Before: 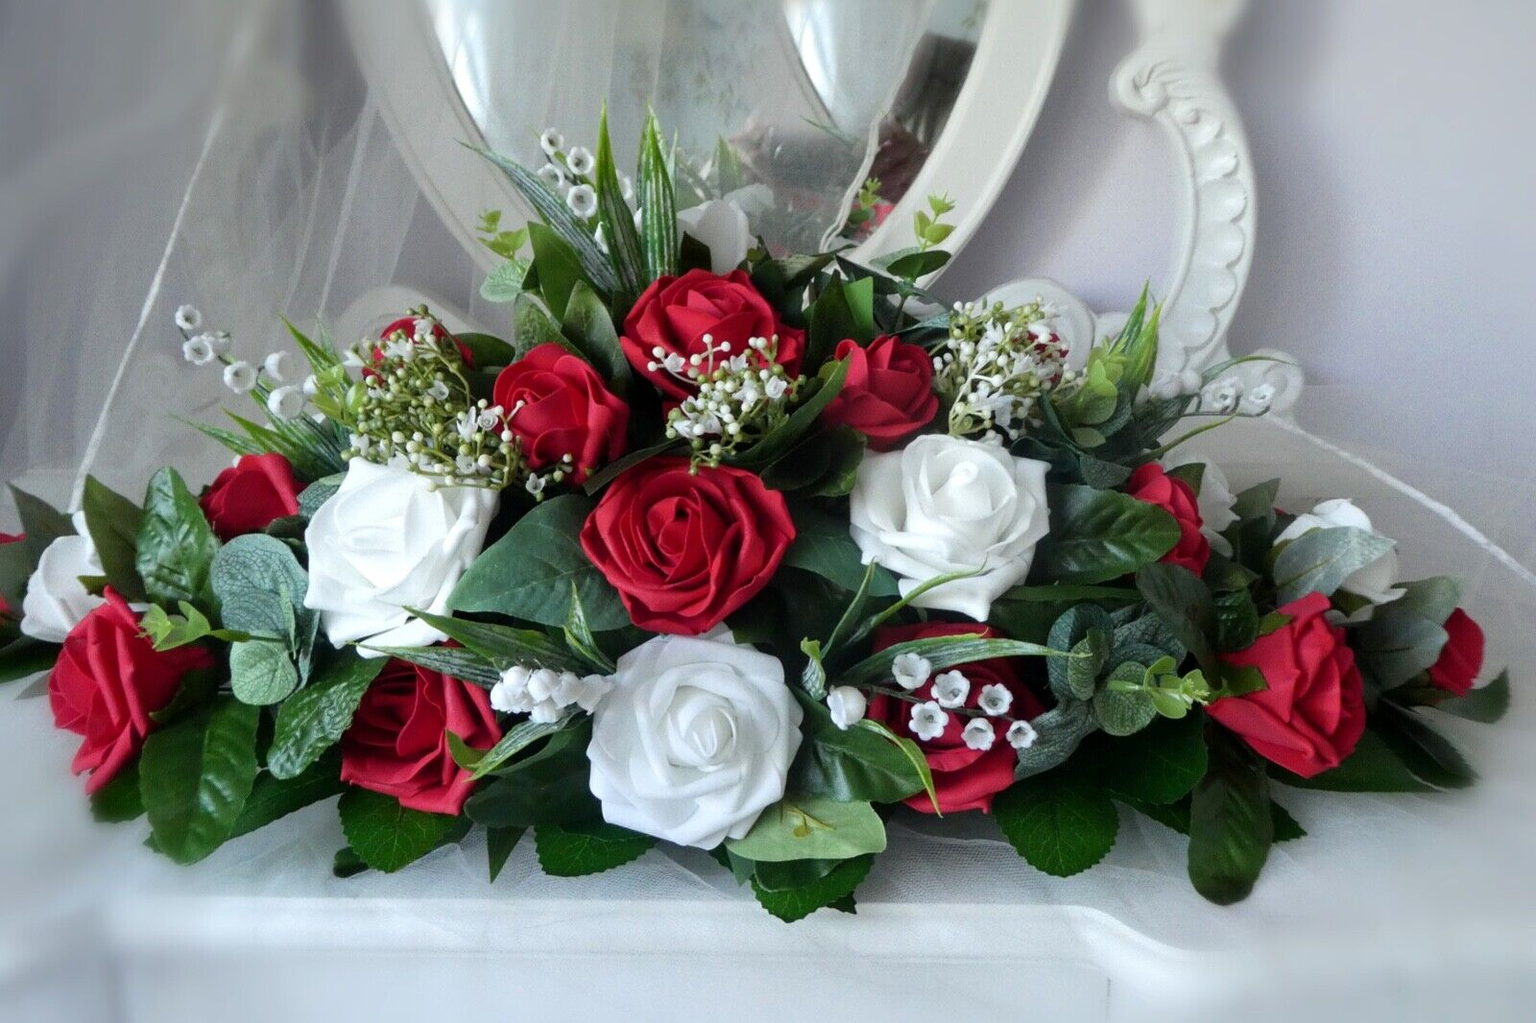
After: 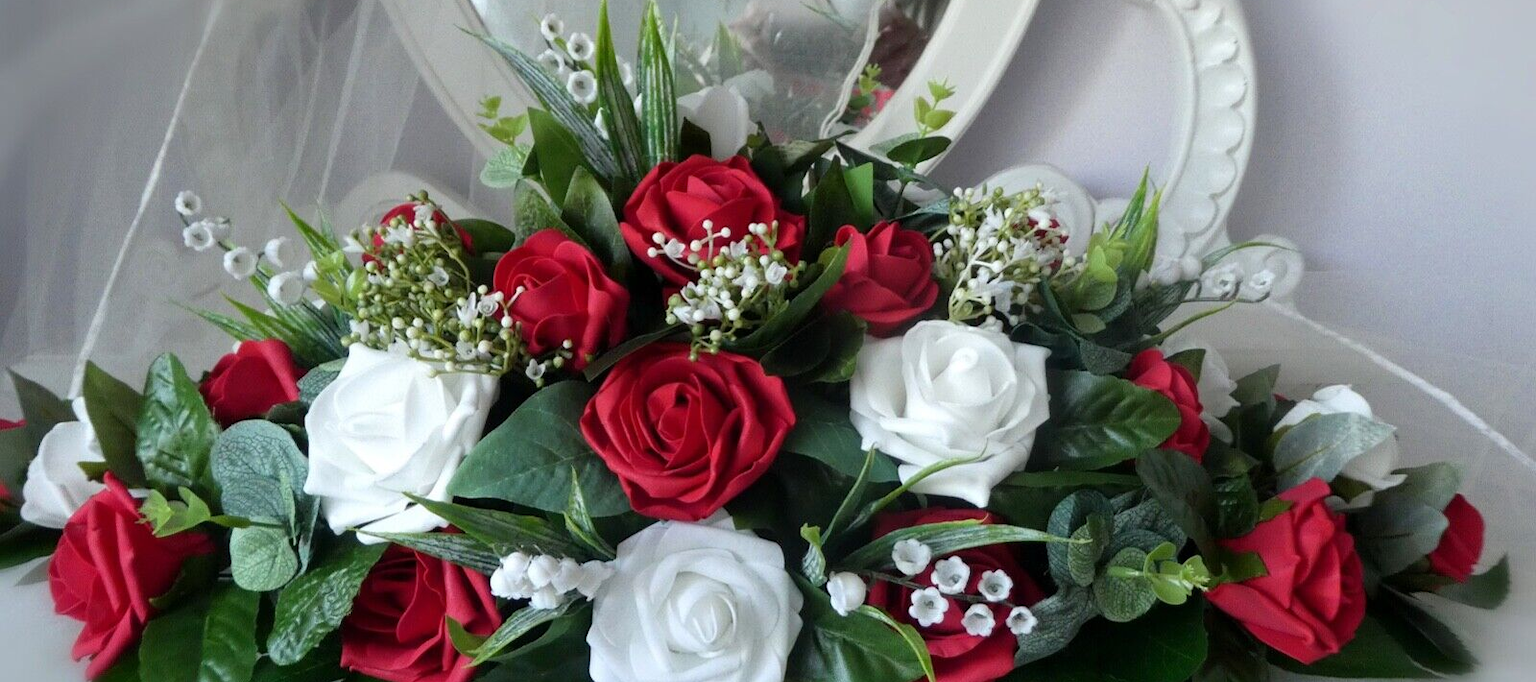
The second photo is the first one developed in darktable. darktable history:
crop: top 11.168%, bottom 22.101%
